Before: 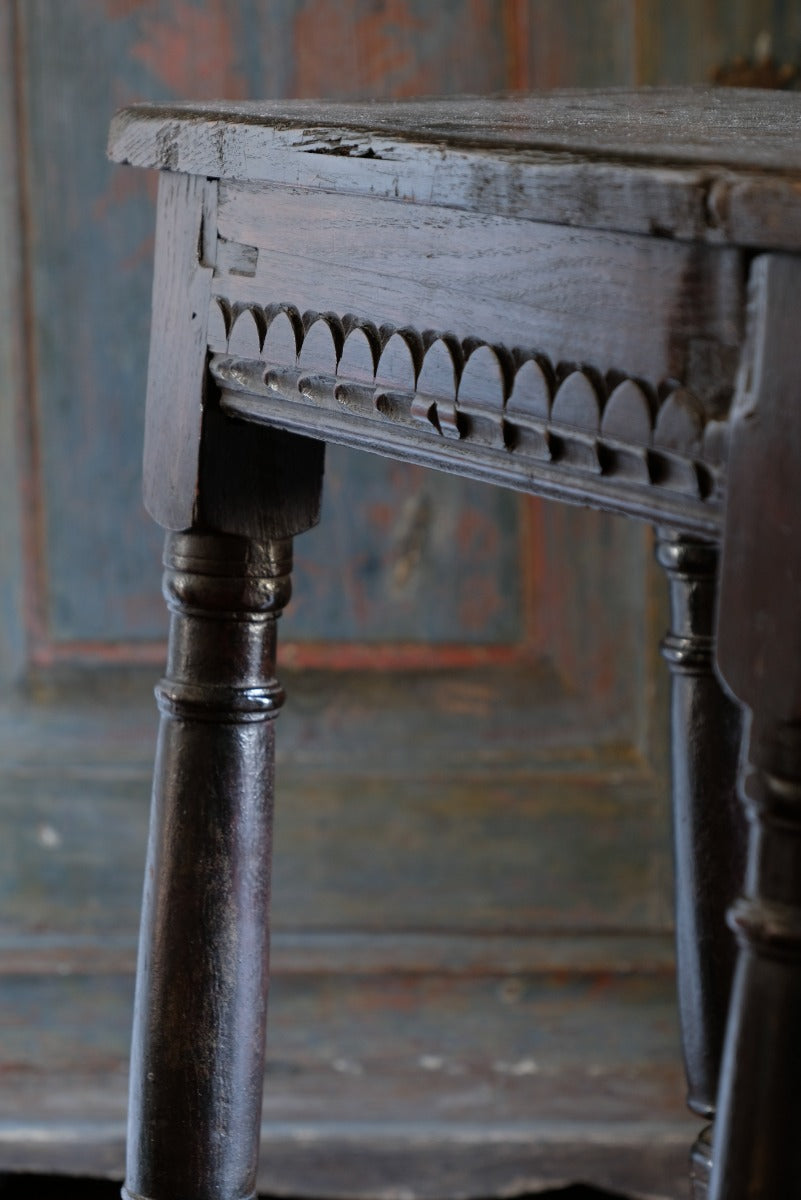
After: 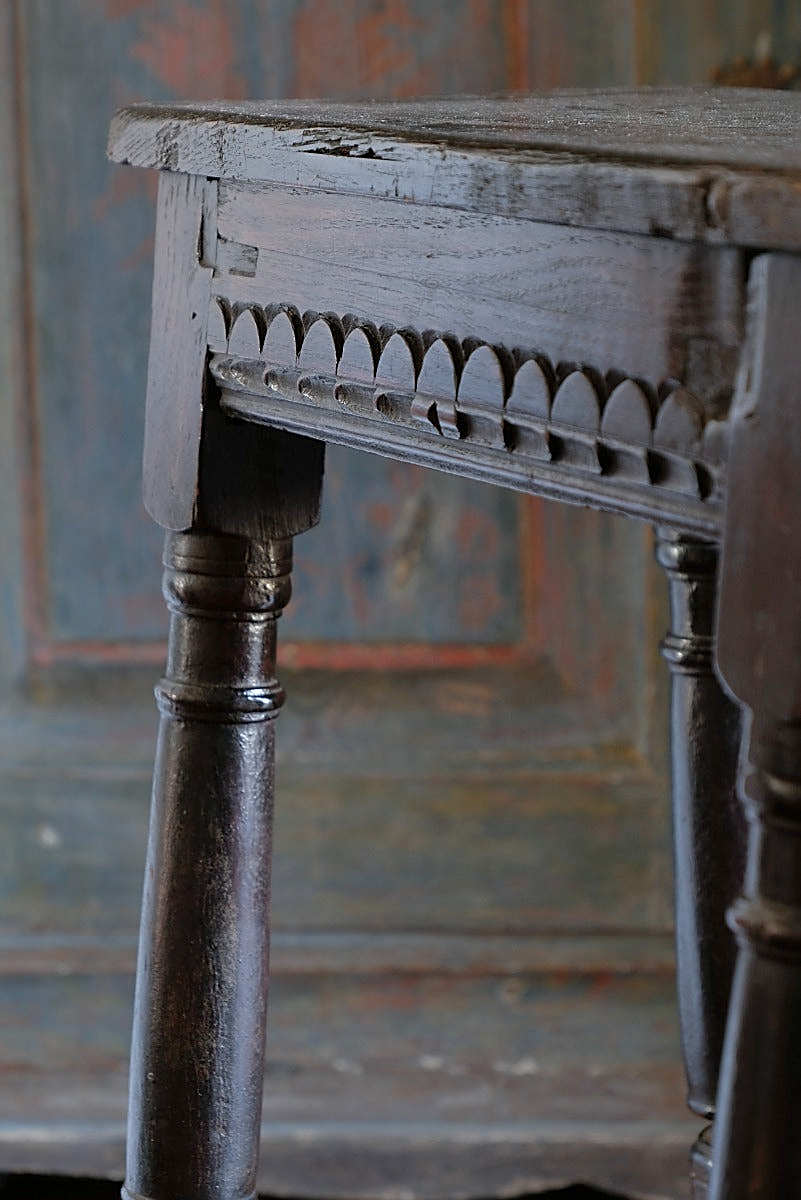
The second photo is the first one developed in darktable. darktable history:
sharpen: radius 1.366, amount 1.268, threshold 0.692
shadows and highlights: on, module defaults
